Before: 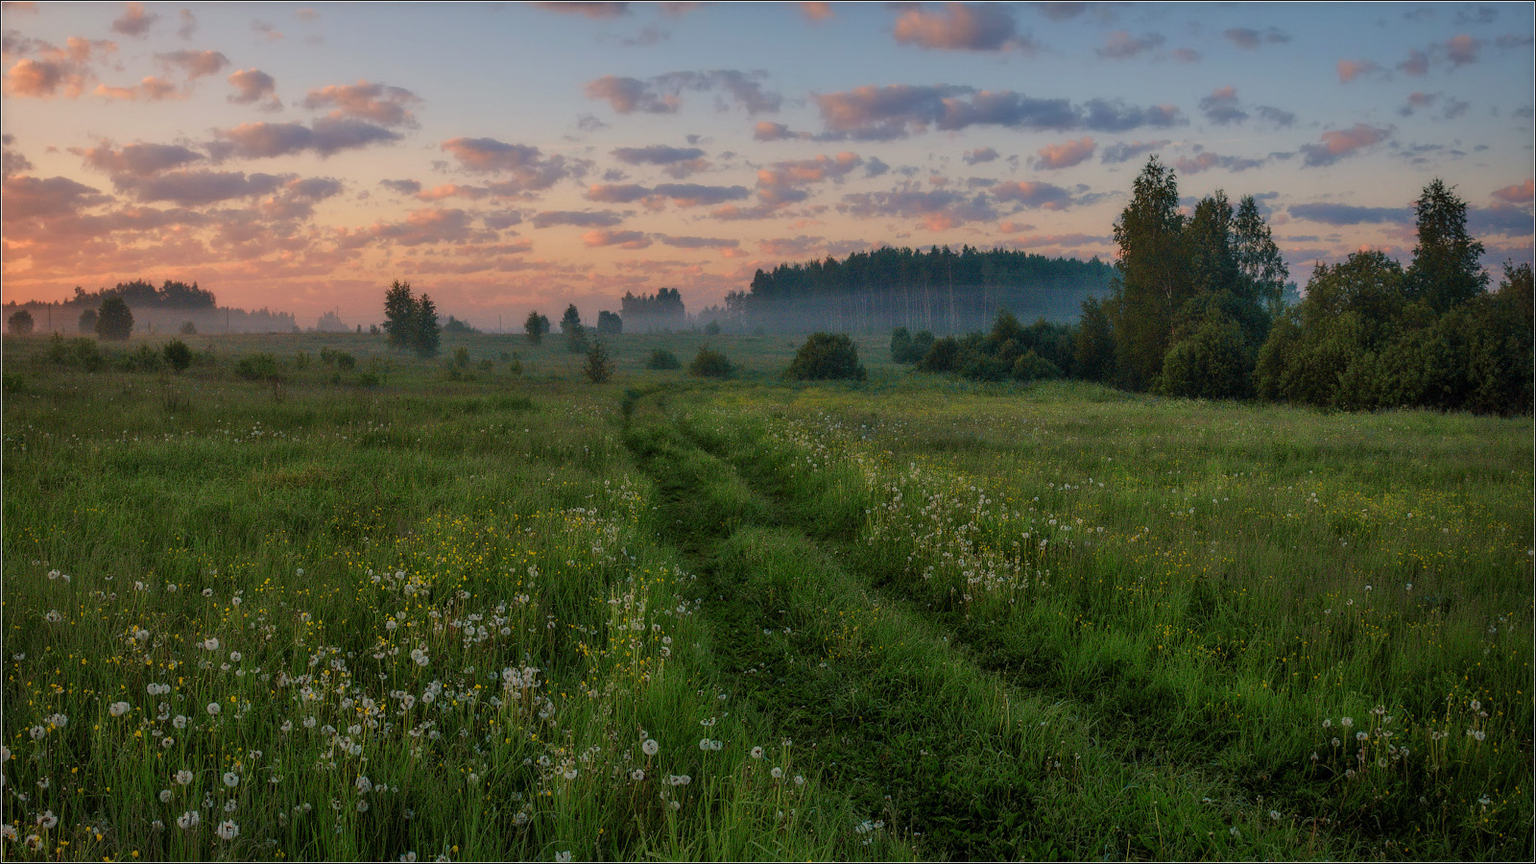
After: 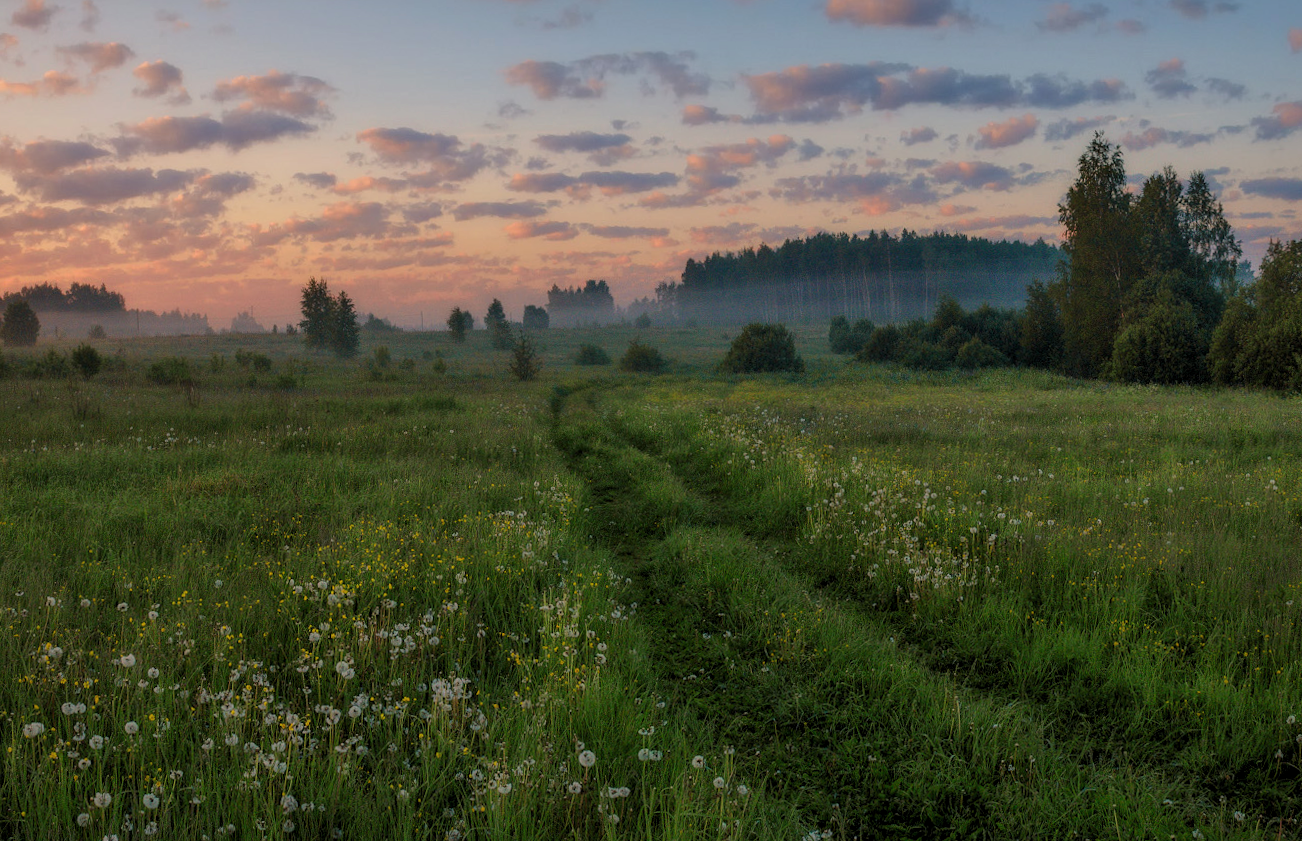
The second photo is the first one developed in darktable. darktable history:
crop and rotate: angle 1.16°, left 4.539%, top 0.789%, right 11.173%, bottom 2.397%
levels: white 90.69%, levels [0.026, 0.507, 0.987]
